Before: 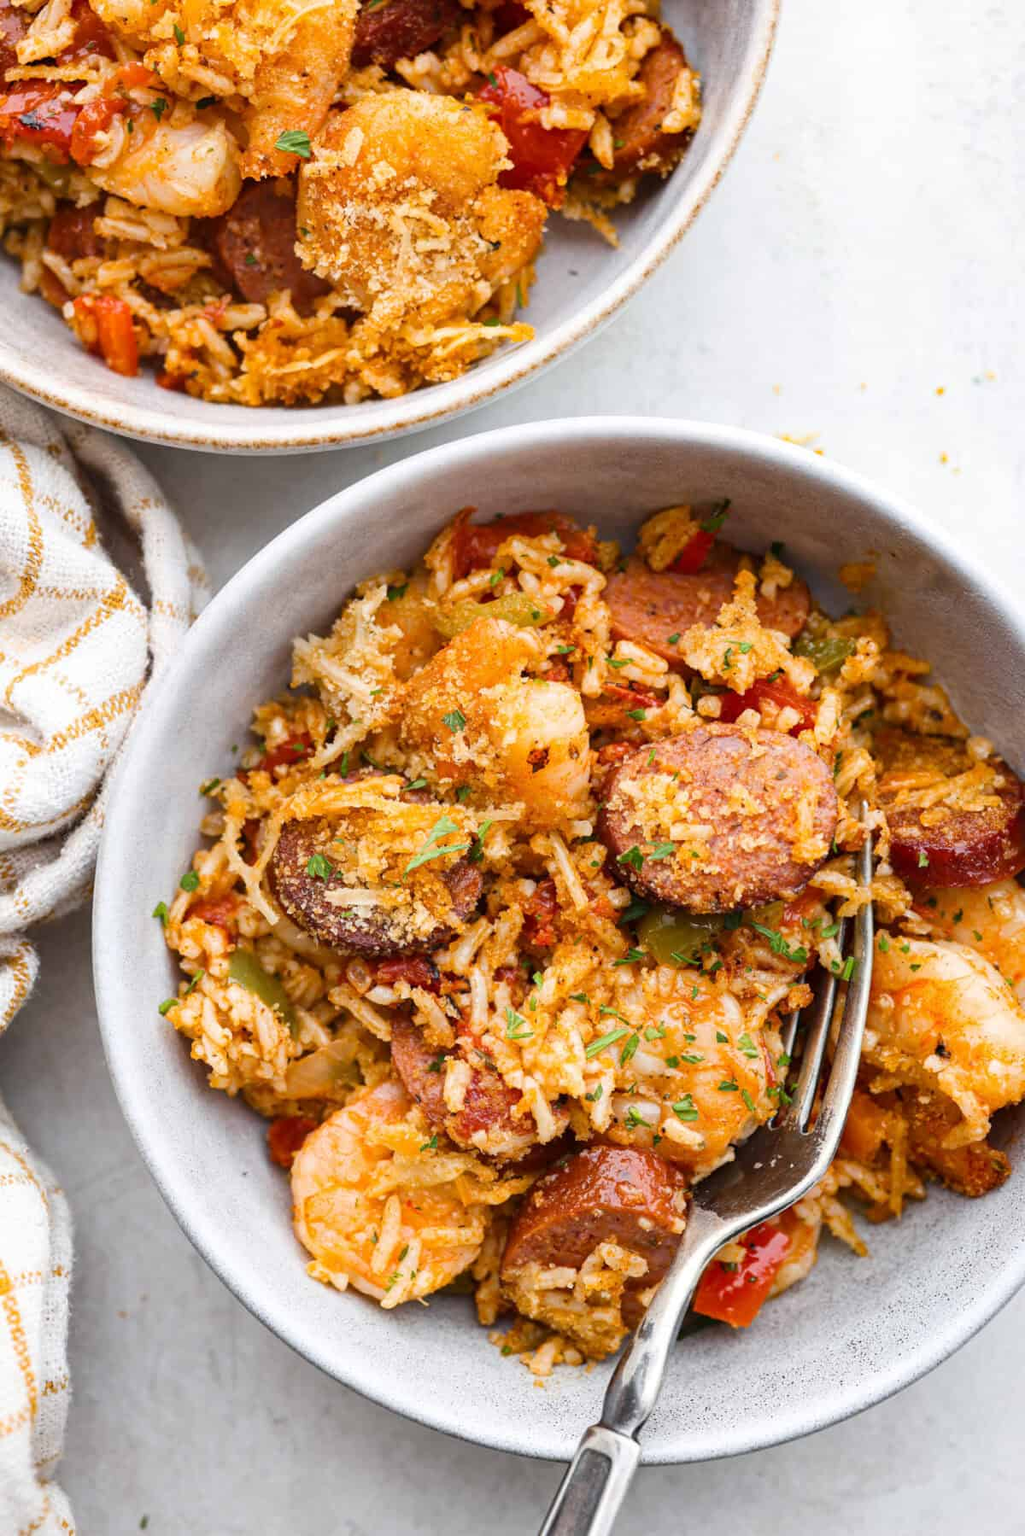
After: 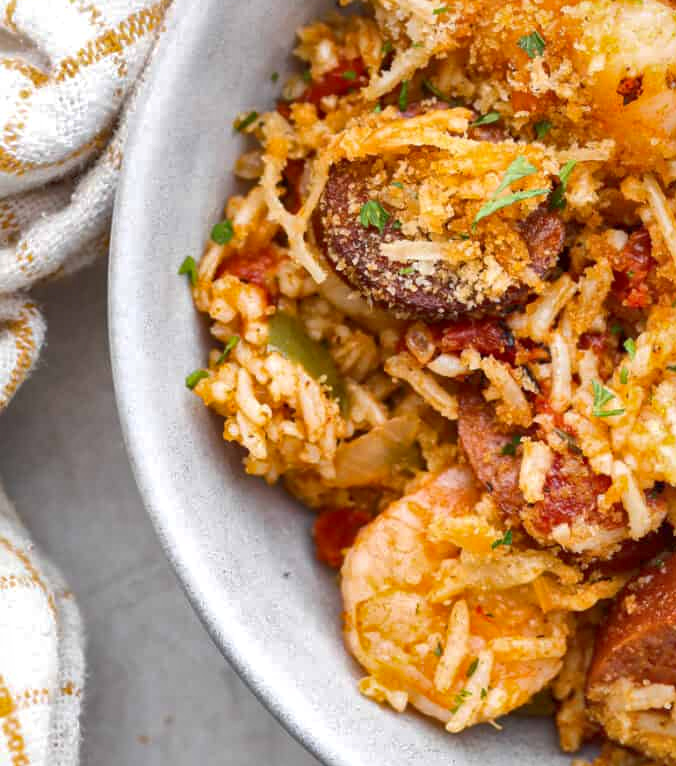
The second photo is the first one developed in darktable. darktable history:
crop: top 44.483%, right 43.593%, bottom 12.892%
local contrast: mode bilateral grid, contrast 20, coarseness 50, detail 148%, midtone range 0.2
shadows and highlights: on, module defaults
